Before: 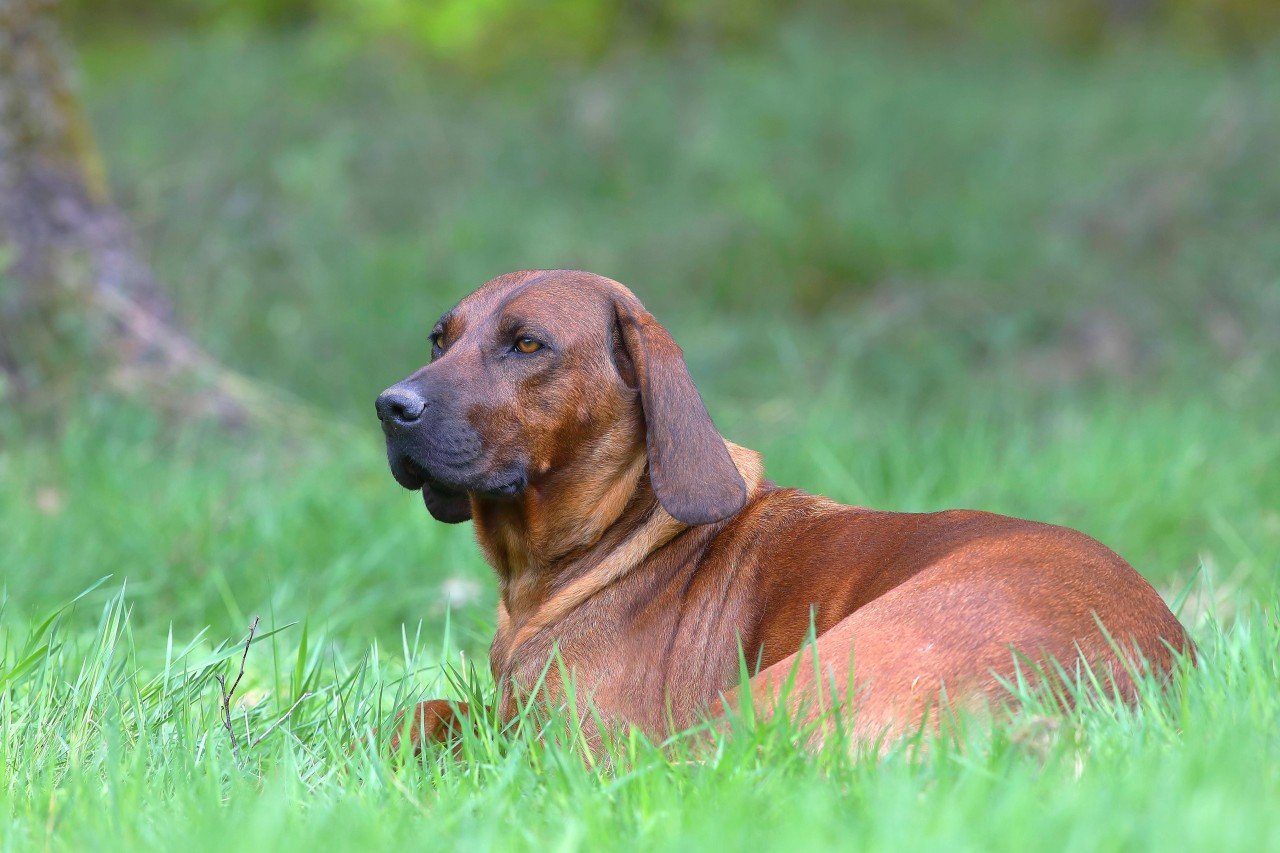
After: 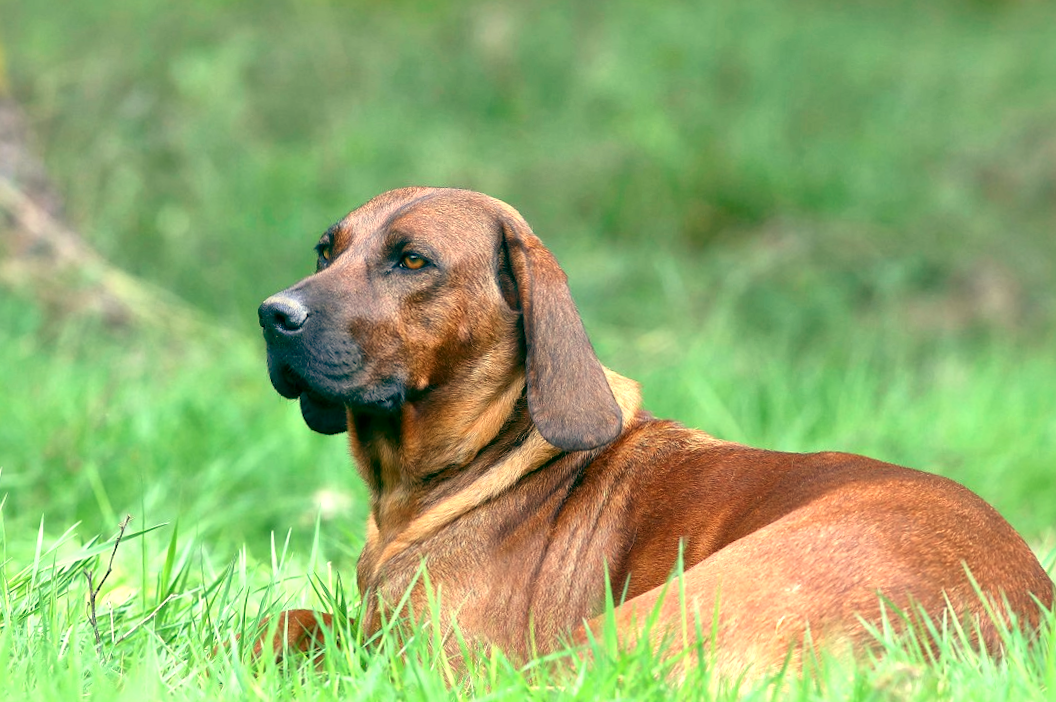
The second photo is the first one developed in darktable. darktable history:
crop and rotate: angle -3.27°, left 5.211%, top 5.211%, right 4.607%, bottom 4.607%
exposure: black level correction 0.001, exposure 0.5 EV, compensate exposure bias true, compensate highlight preservation false
rotate and perspective: rotation 0.192°, lens shift (horizontal) -0.015, crop left 0.005, crop right 0.996, crop top 0.006, crop bottom 0.99
color balance: mode lift, gamma, gain (sRGB), lift [1, 0.69, 1, 1], gamma [1, 1.482, 1, 1], gain [1, 1, 1, 0.802]
local contrast: mode bilateral grid, contrast 20, coarseness 50, detail 150%, midtone range 0.2
